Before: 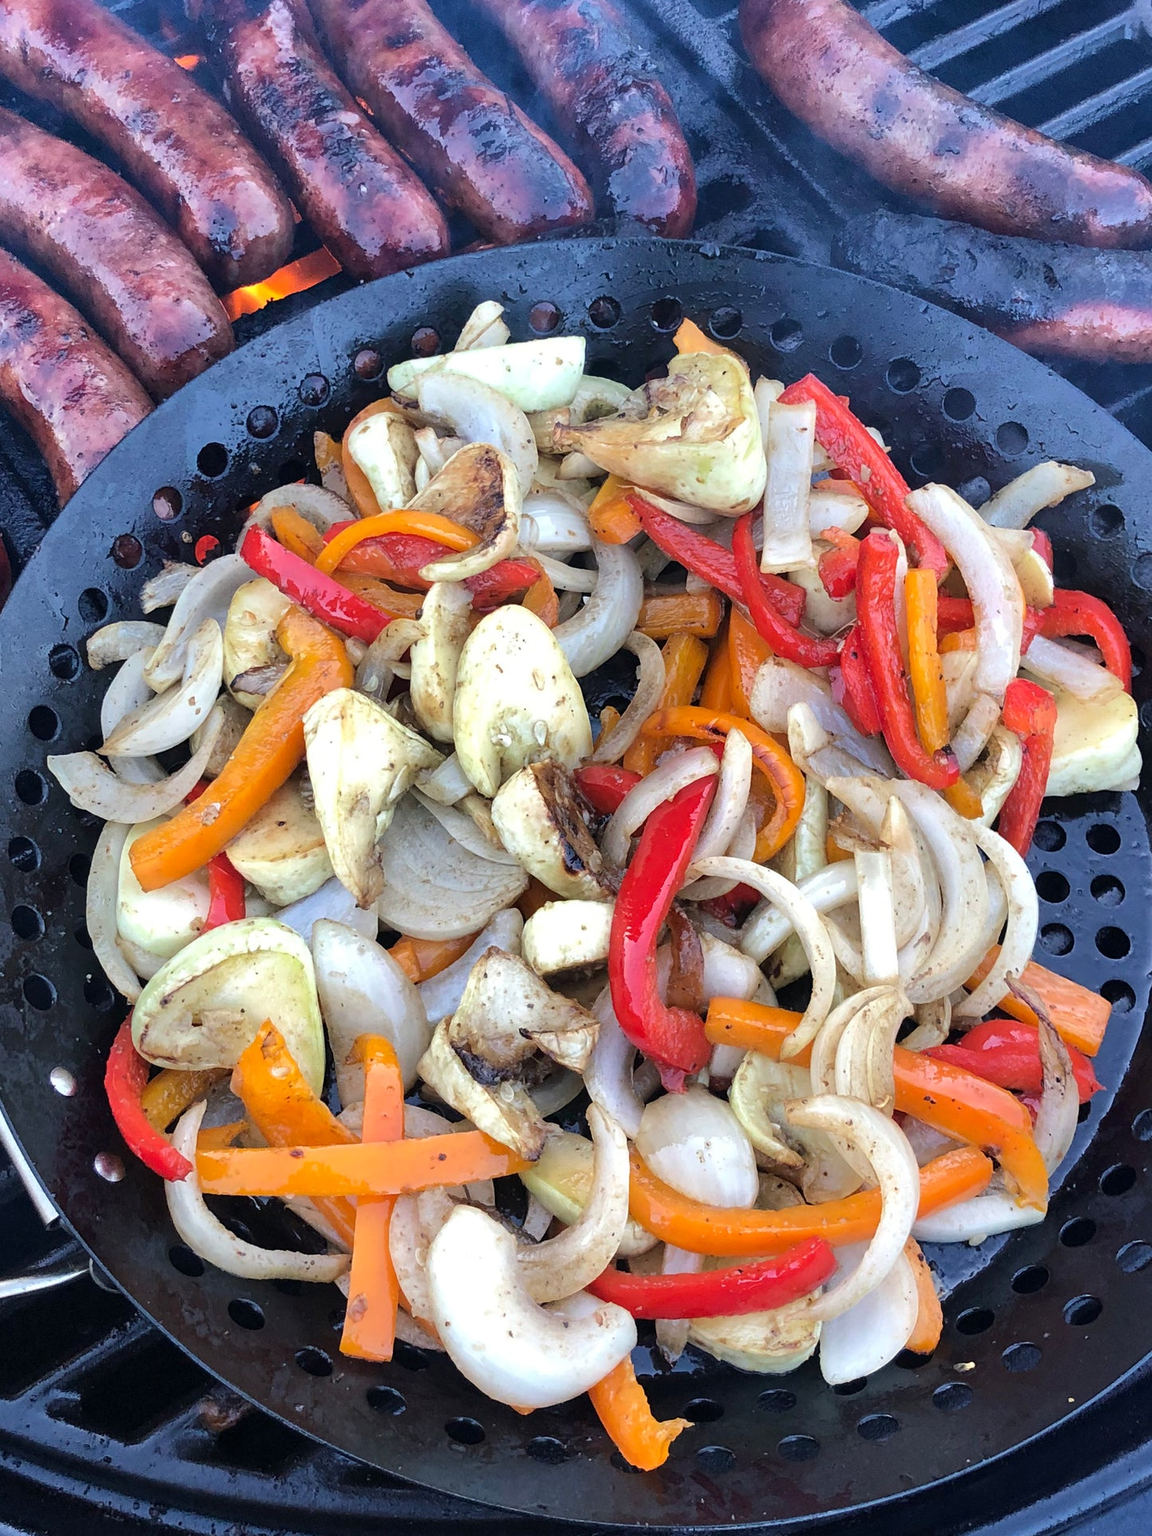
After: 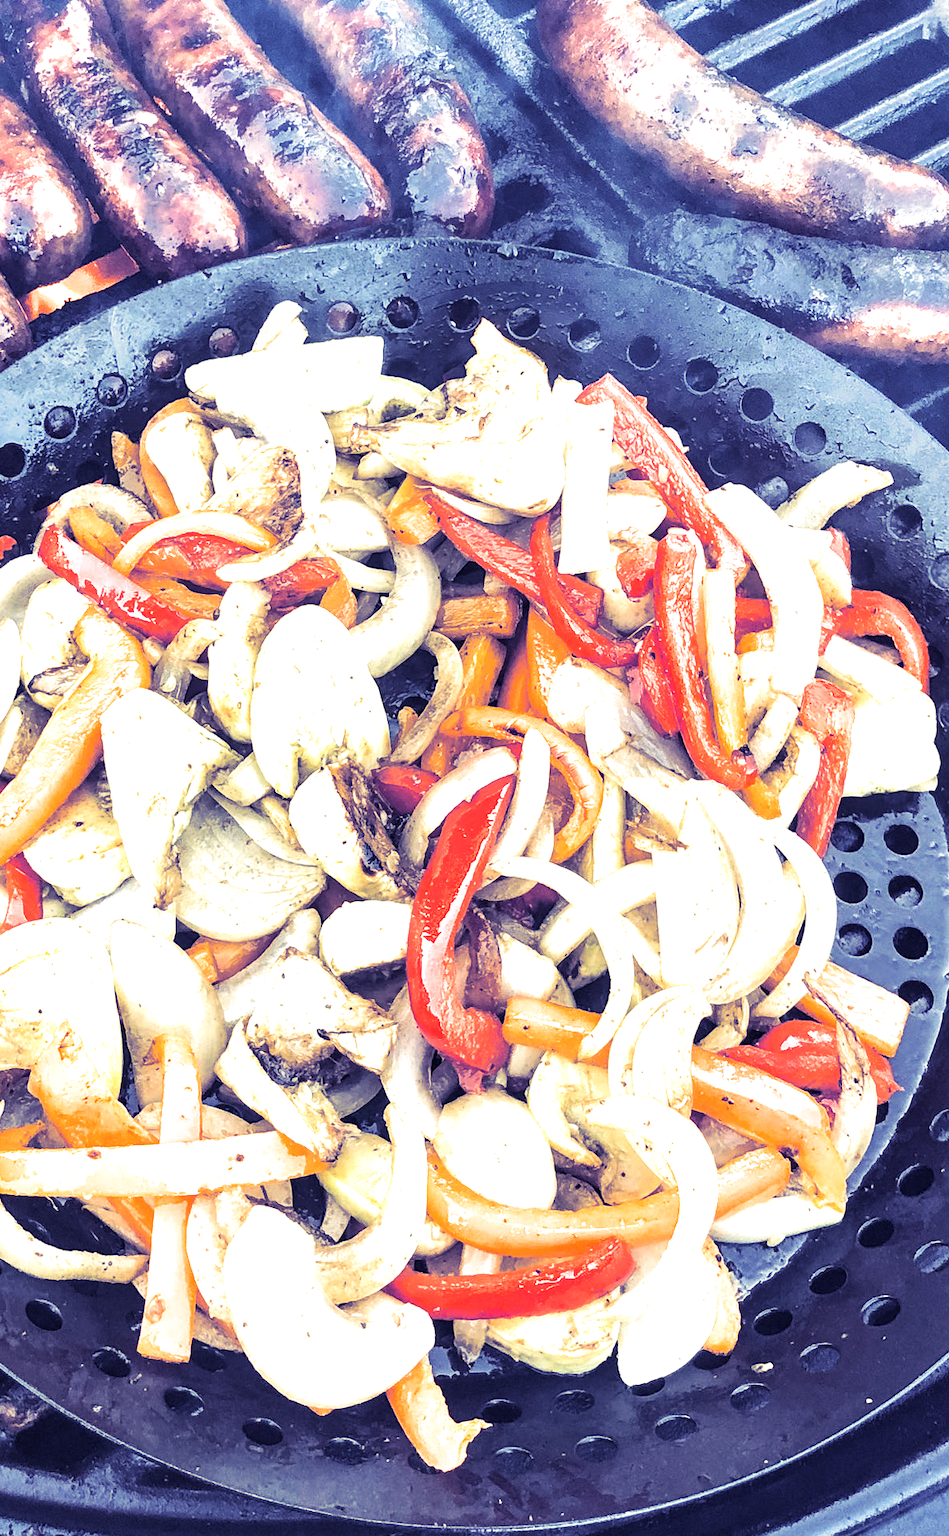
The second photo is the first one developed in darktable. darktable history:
exposure: black level correction 0, exposure 1.388 EV, compensate exposure bias true, compensate highlight preservation false
crop: left 17.582%, bottom 0.031%
color balance rgb: shadows lift › chroma 2%, shadows lift › hue 263°, highlights gain › chroma 8%, highlights gain › hue 84°, linear chroma grading › global chroma -15%, saturation formula JzAzBz (2021)
split-toning: shadows › hue 242.67°, shadows › saturation 0.733, highlights › hue 45.33°, highlights › saturation 0.667, balance -53.304, compress 21.15%
local contrast: on, module defaults
